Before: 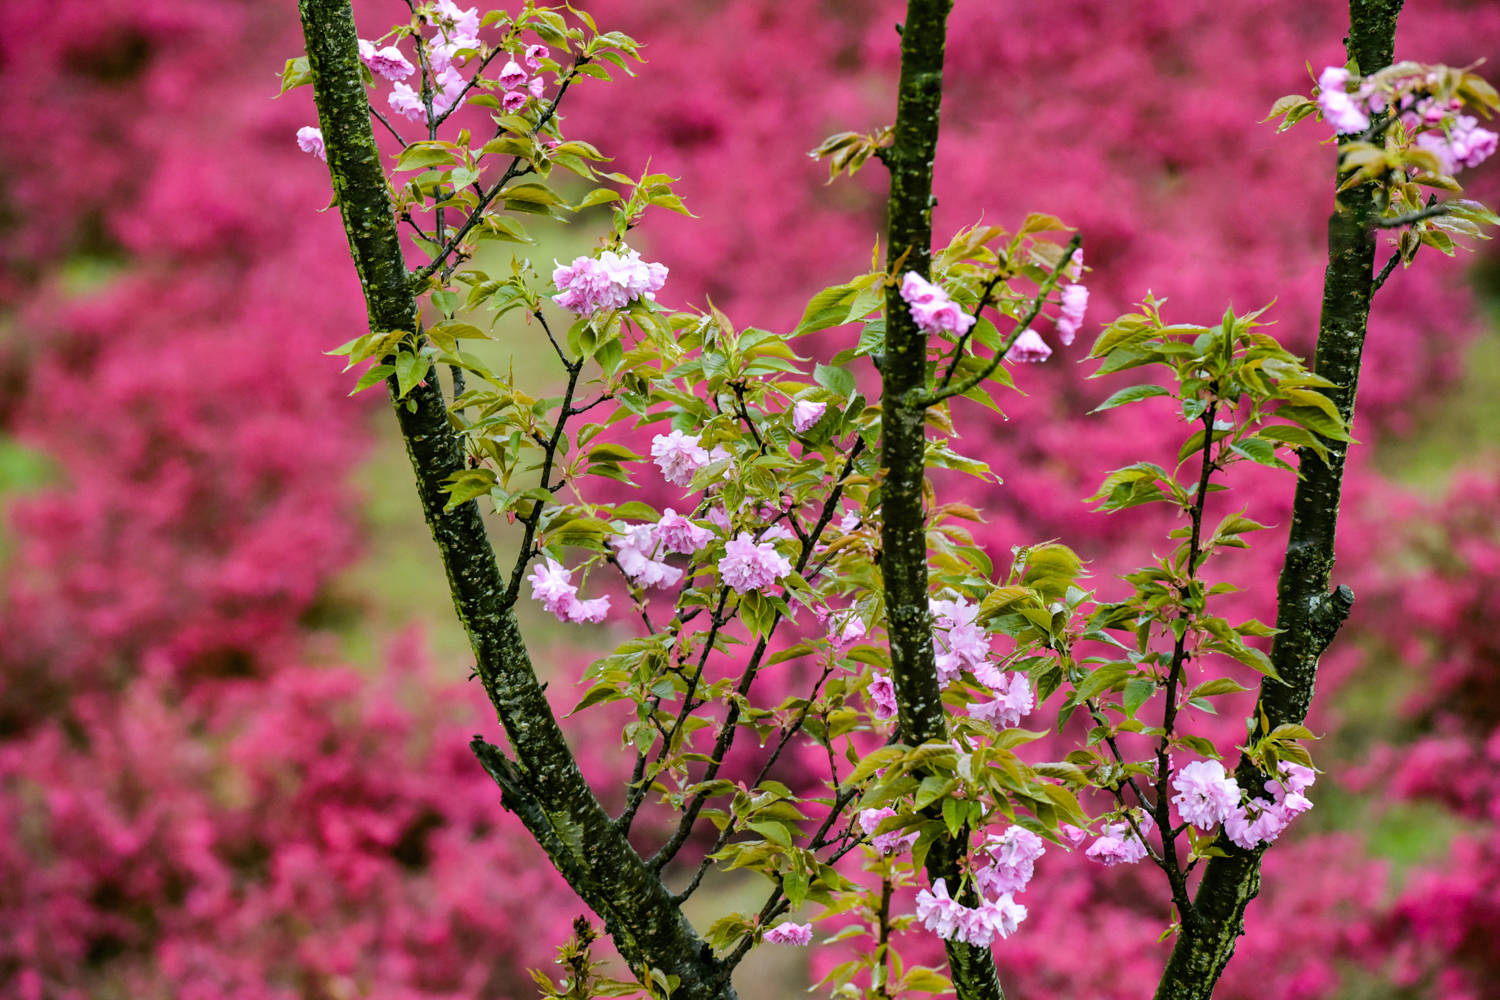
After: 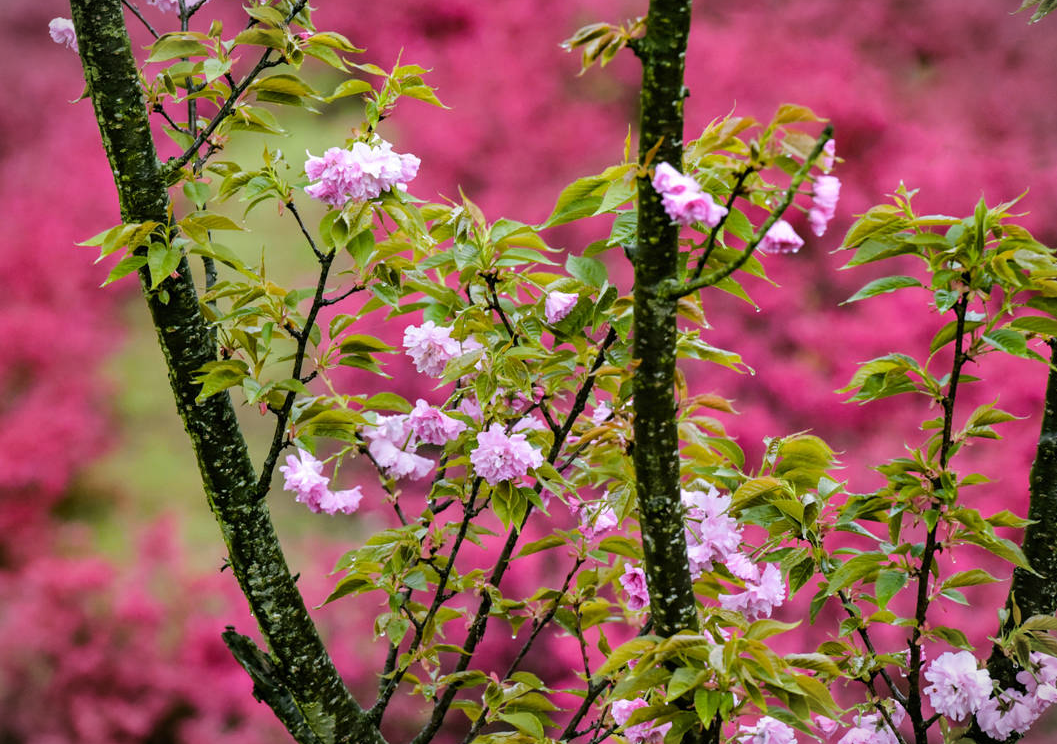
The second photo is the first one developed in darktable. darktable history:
crop and rotate: left 16.577%, top 10.965%, right 12.898%, bottom 14.609%
vignetting: fall-off start 99.74%, width/height ratio 1.307
